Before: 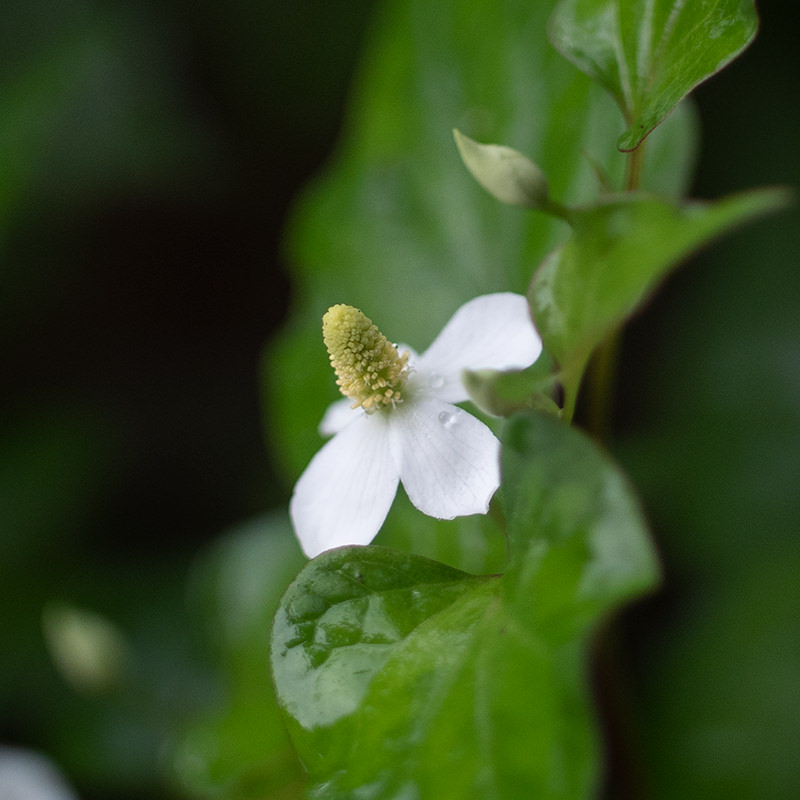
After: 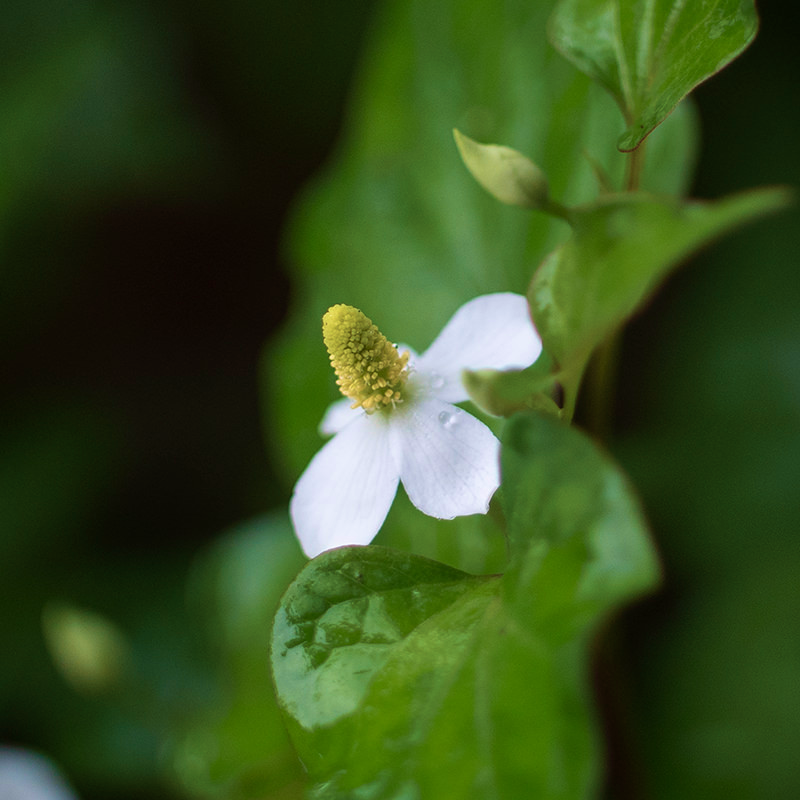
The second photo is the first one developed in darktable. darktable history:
velvia: strength 75%
